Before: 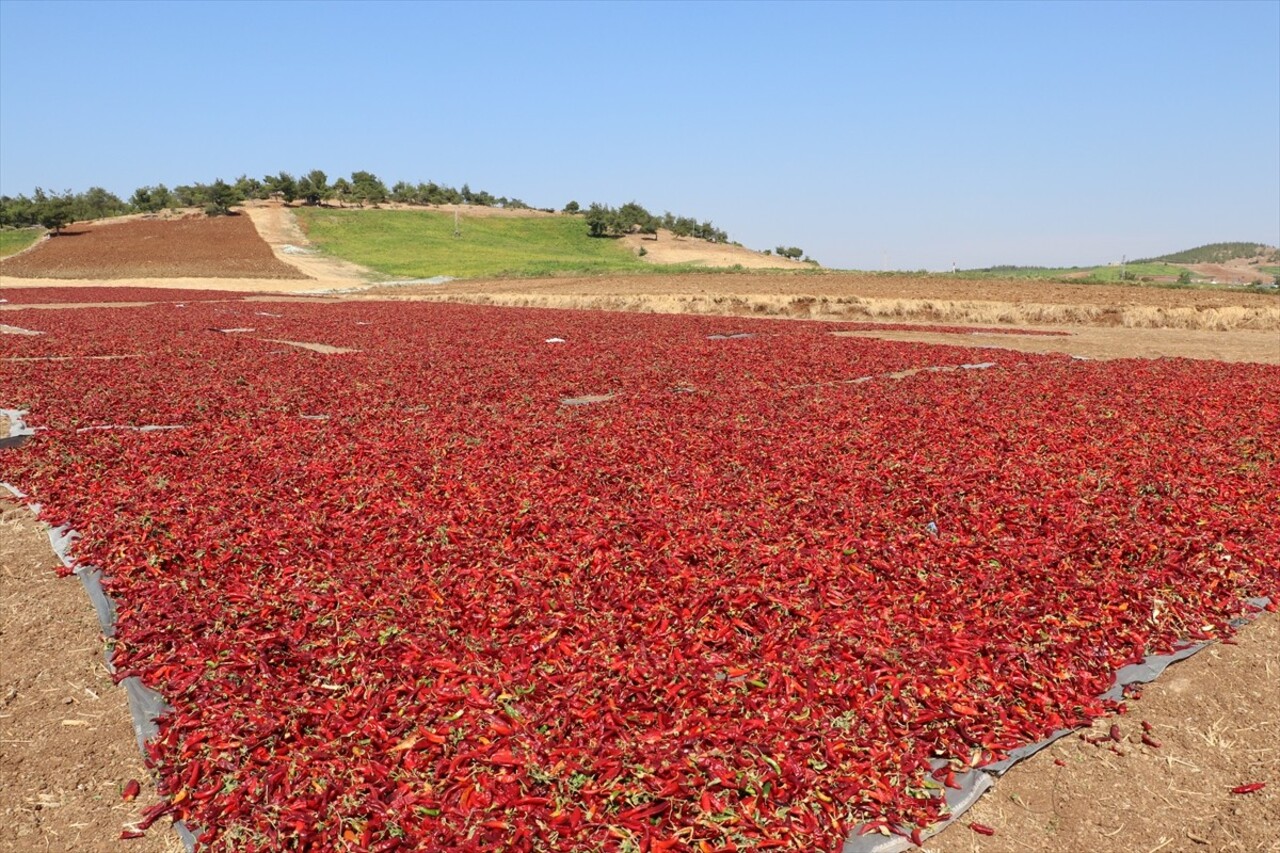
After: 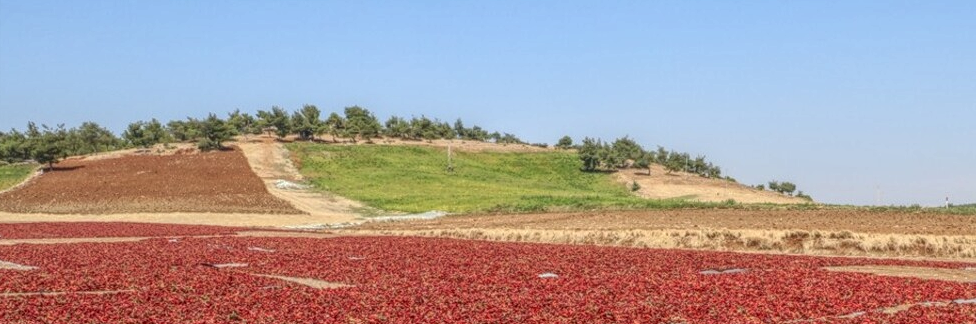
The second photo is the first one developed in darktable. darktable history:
crop: left 0.579%, top 7.627%, right 23.167%, bottom 54.275%
local contrast: highlights 20%, shadows 30%, detail 200%, midtone range 0.2
